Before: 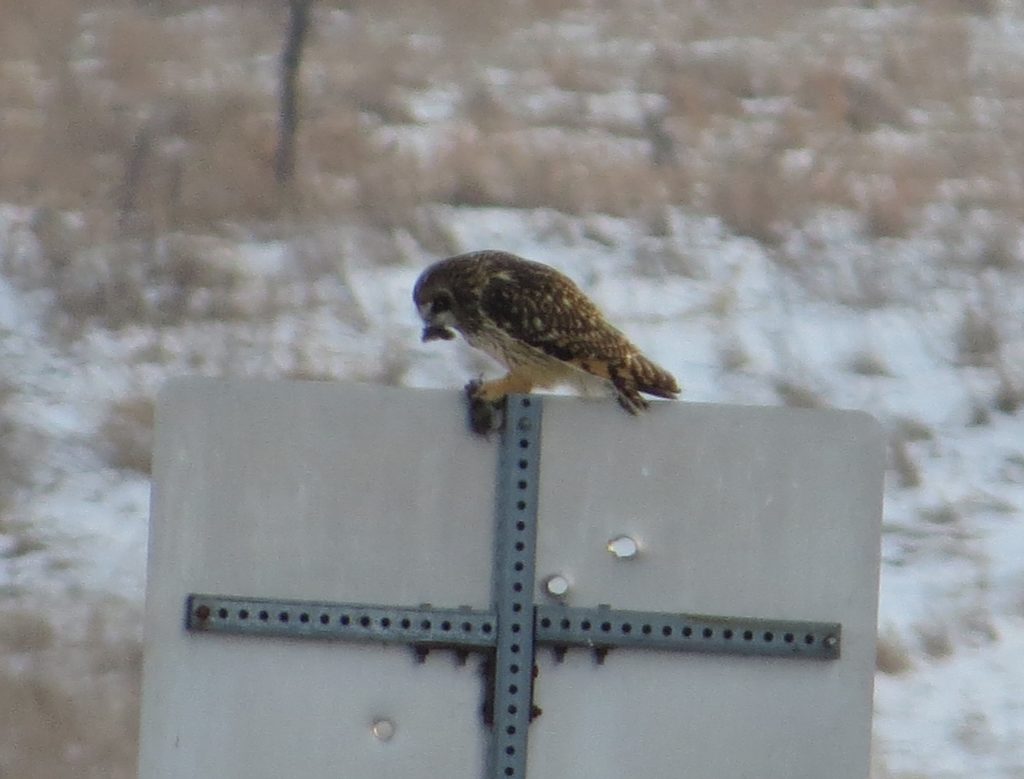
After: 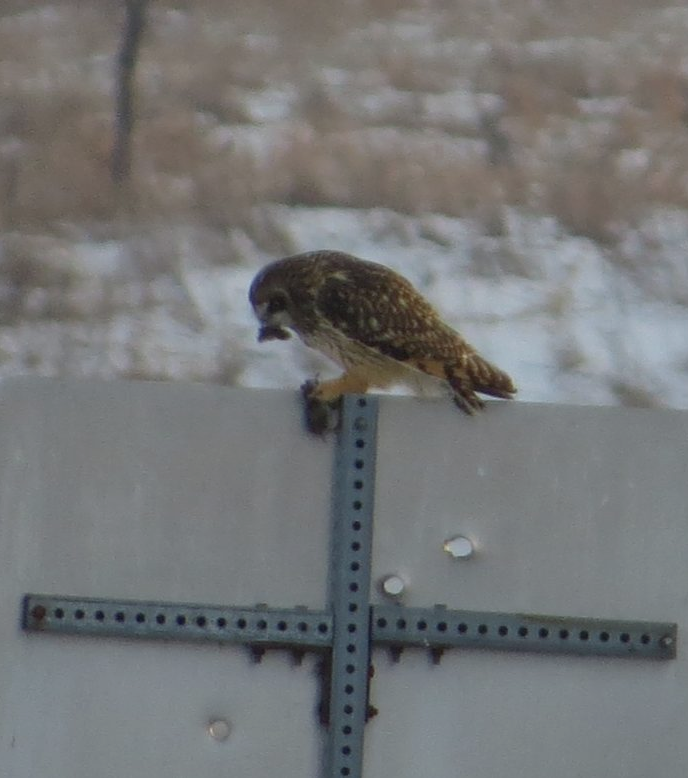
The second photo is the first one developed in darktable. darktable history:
tone equalizer: -8 EV 0.283 EV, -7 EV 0.412 EV, -6 EV 0.407 EV, -5 EV 0.243 EV, -3 EV -0.266 EV, -2 EV -0.412 EV, -1 EV -0.436 EV, +0 EV -0.249 EV, mask exposure compensation -0.495 EV
crop and rotate: left 16.052%, right 16.716%
